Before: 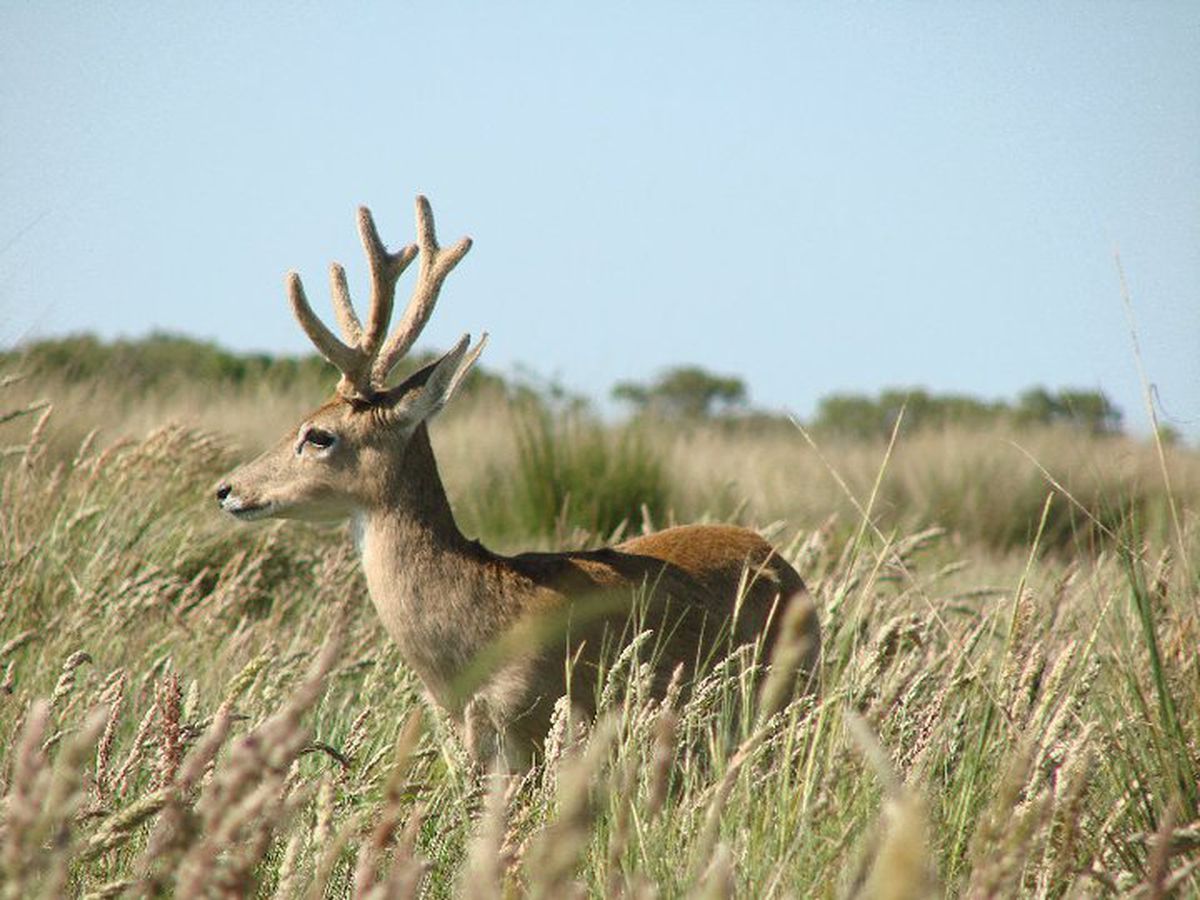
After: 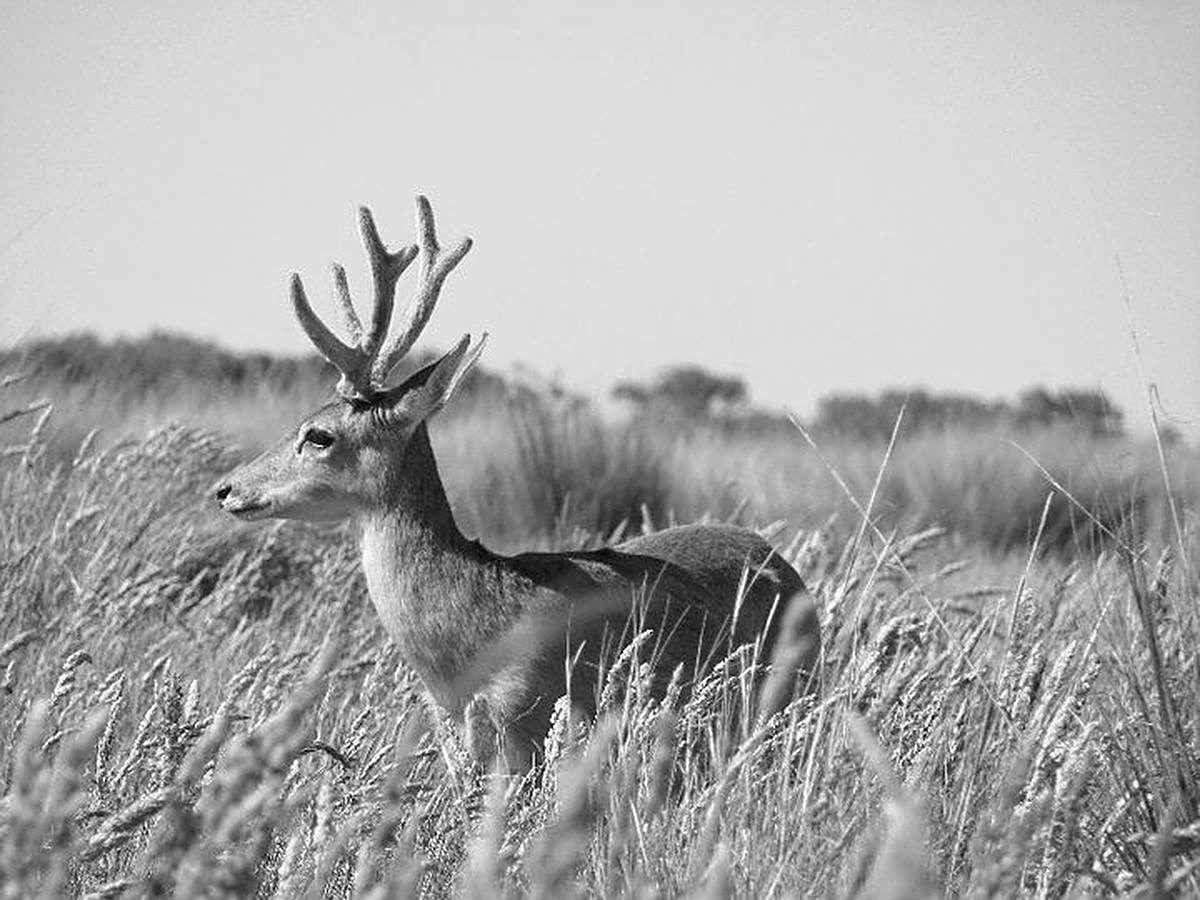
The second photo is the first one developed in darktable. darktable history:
sharpen: on, module defaults
monochrome: a 1.94, b -0.638
local contrast: highlights 100%, shadows 100%, detail 120%, midtone range 0.2
